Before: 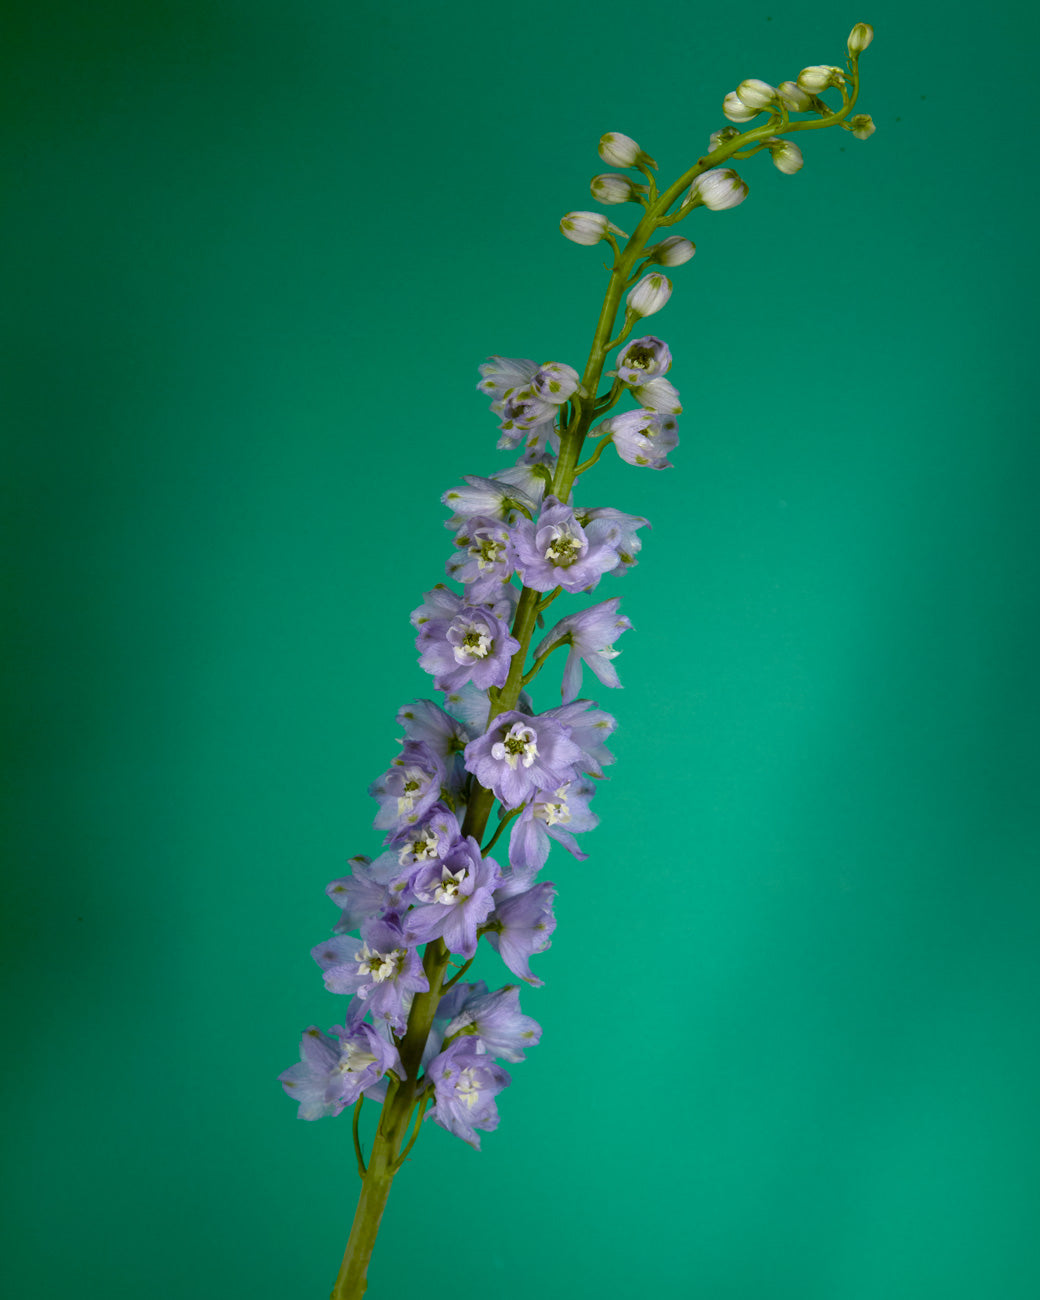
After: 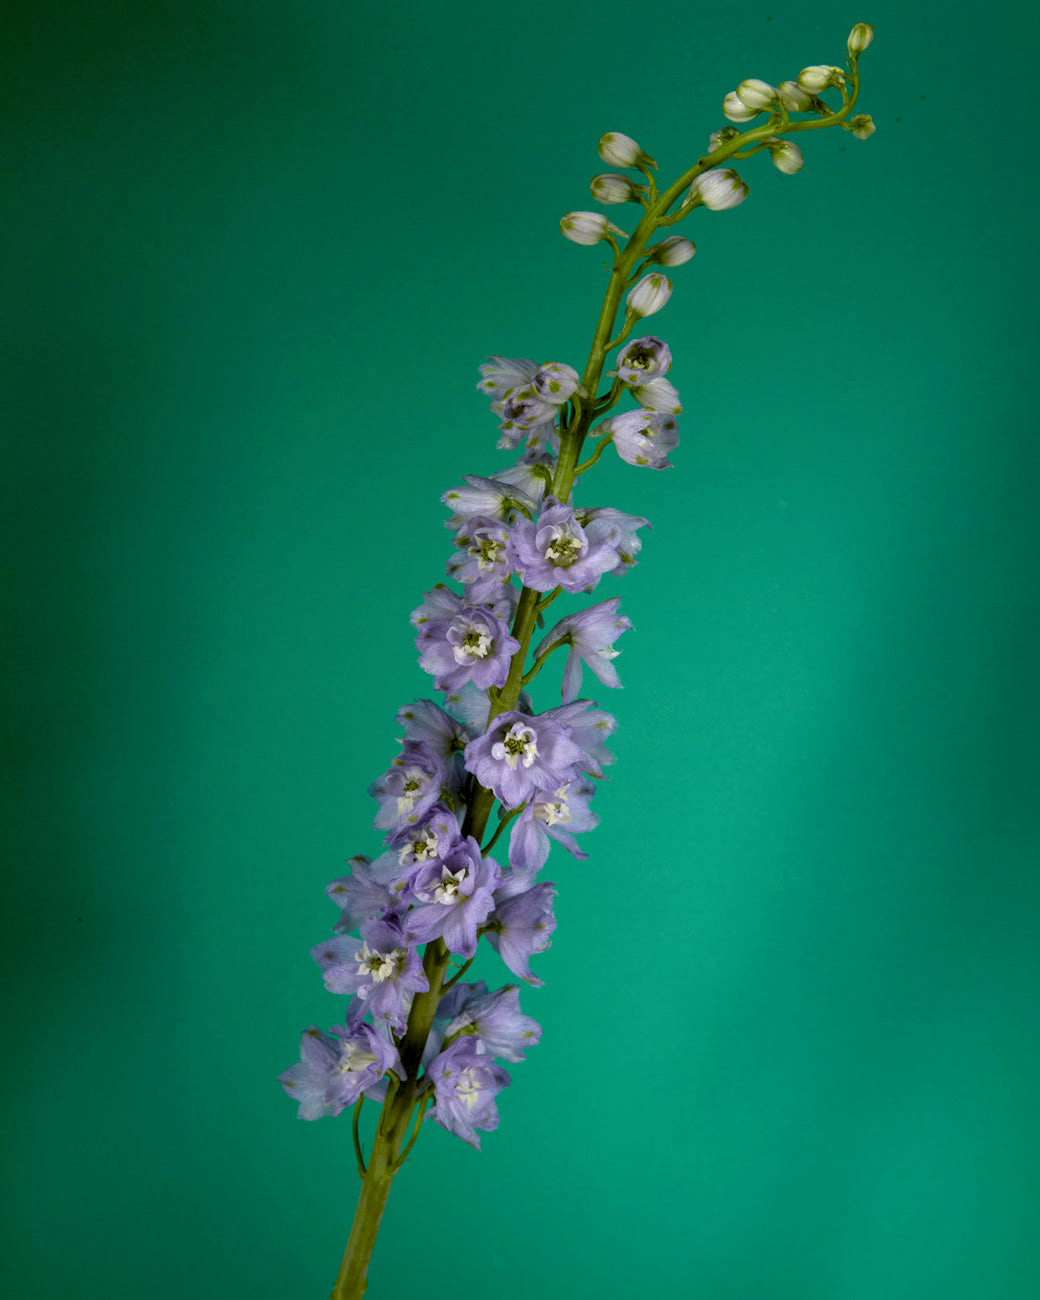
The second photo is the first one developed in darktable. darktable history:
local contrast: highlights 106%, shadows 97%, detail 119%, midtone range 0.2
exposure: exposure -0.331 EV, compensate highlight preservation false
levels: levels [0.073, 0.497, 0.972]
